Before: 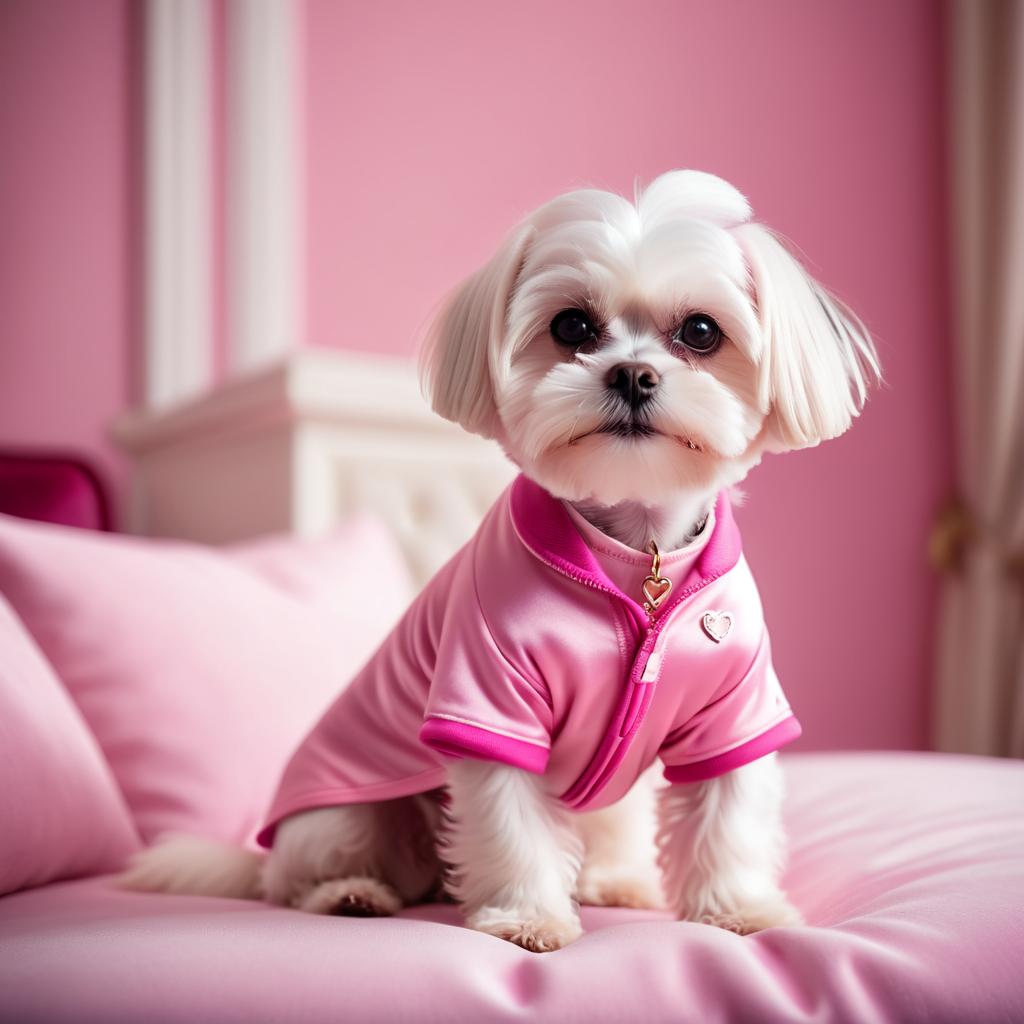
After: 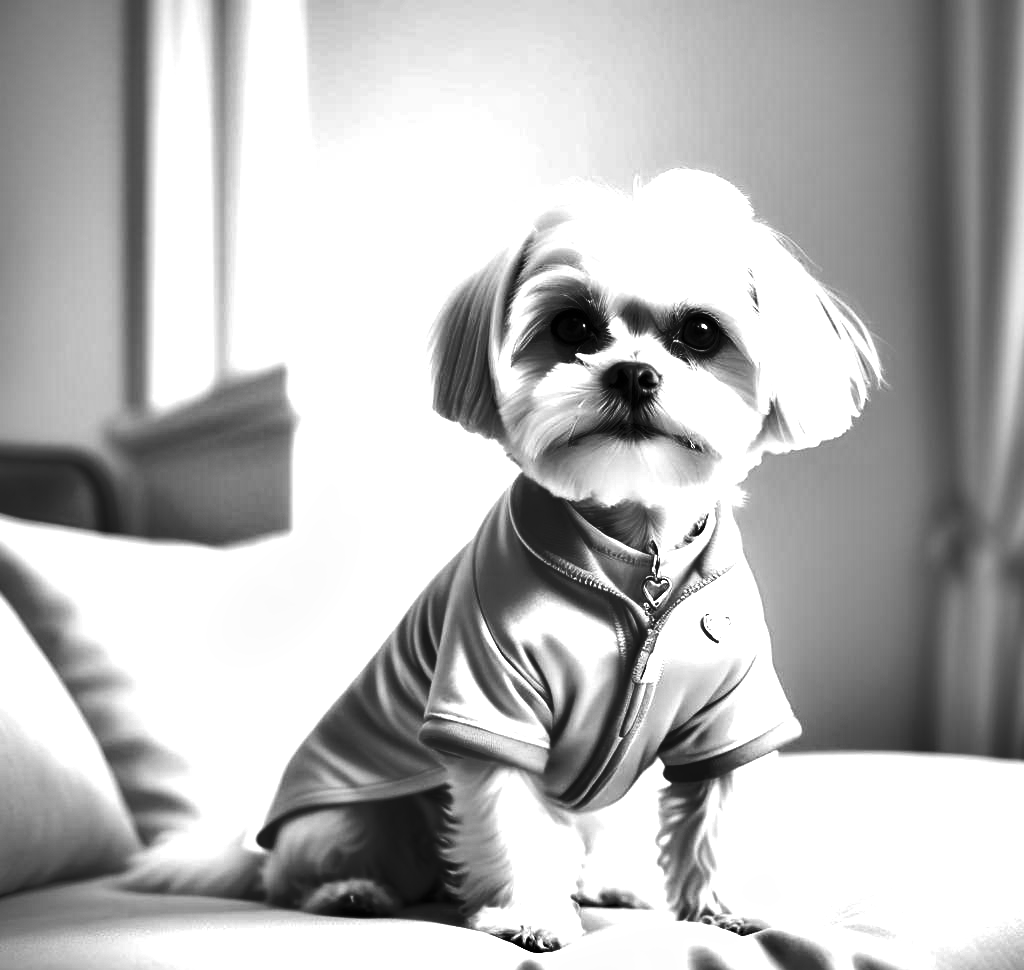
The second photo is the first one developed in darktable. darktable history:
crop and rotate: top 0.002%, bottom 5.194%
color calibration: output gray [0.28, 0.41, 0.31, 0], illuminant same as pipeline (D50), adaptation XYZ, x 0.345, y 0.358, temperature 5009.61 K
exposure: black level correction 0, exposure 1.2 EV, compensate highlight preservation false
shadows and highlights: radius 116.8, shadows 42.49, highlights -61.77, soften with gaussian
